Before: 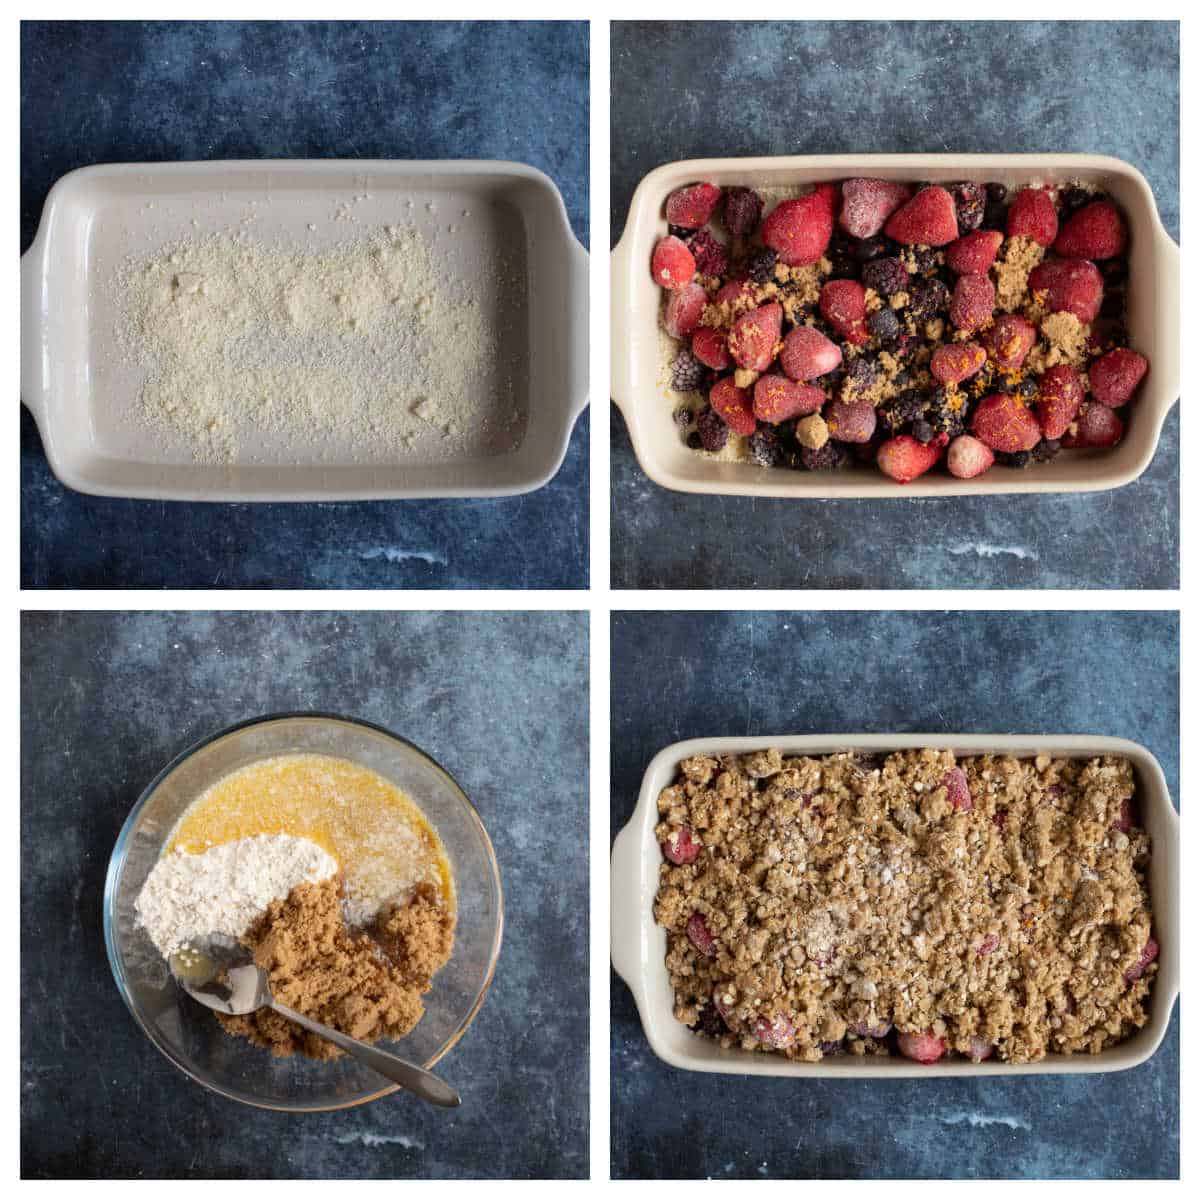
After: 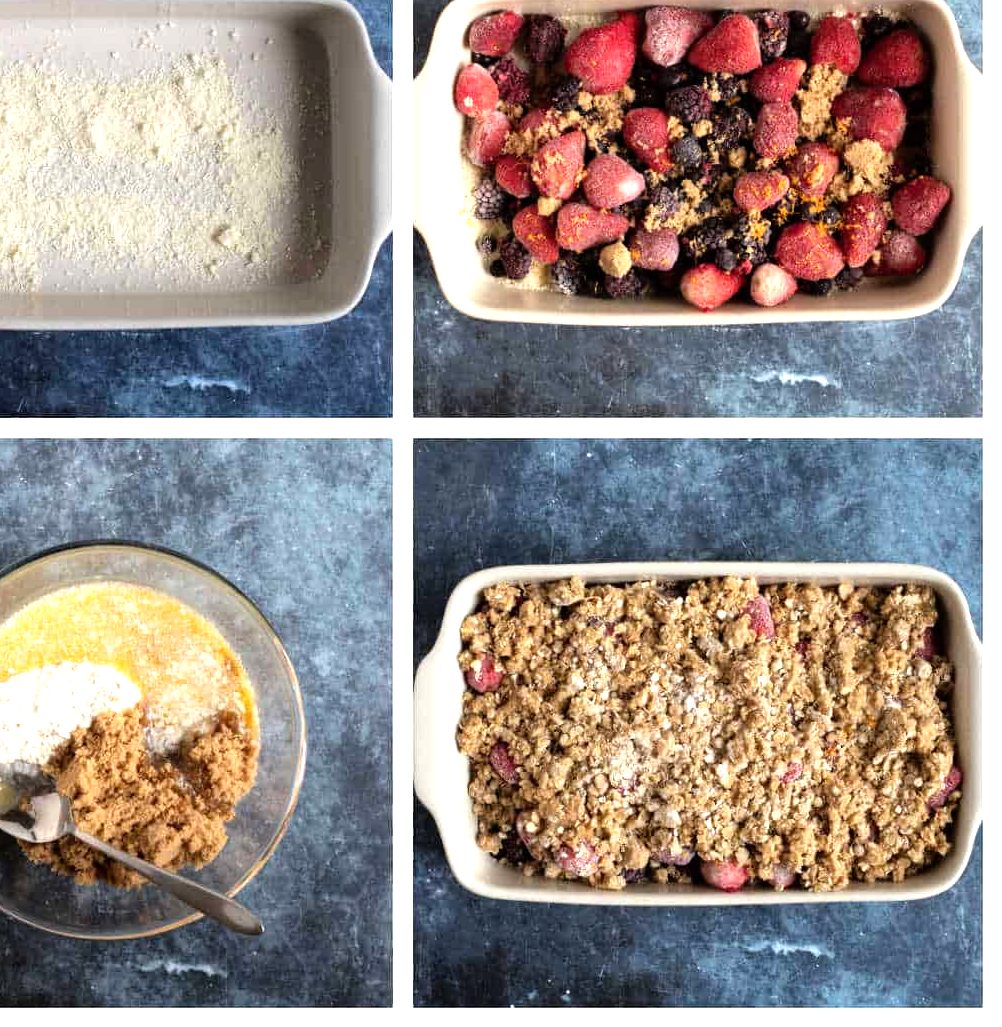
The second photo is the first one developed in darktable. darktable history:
levels: levels [0, 0.492, 0.984]
tone equalizer: -8 EV -0.736 EV, -7 EV -0.715 EV, -6 EV -0.577 EV, -5 EV -0.379 EV, -3 EV 0.369 EV, -2 EV 0.6 EV, -1 EV 0.694 EV, +0 EV 0.76 EV
crop: left 16.467%, top 14.358%
